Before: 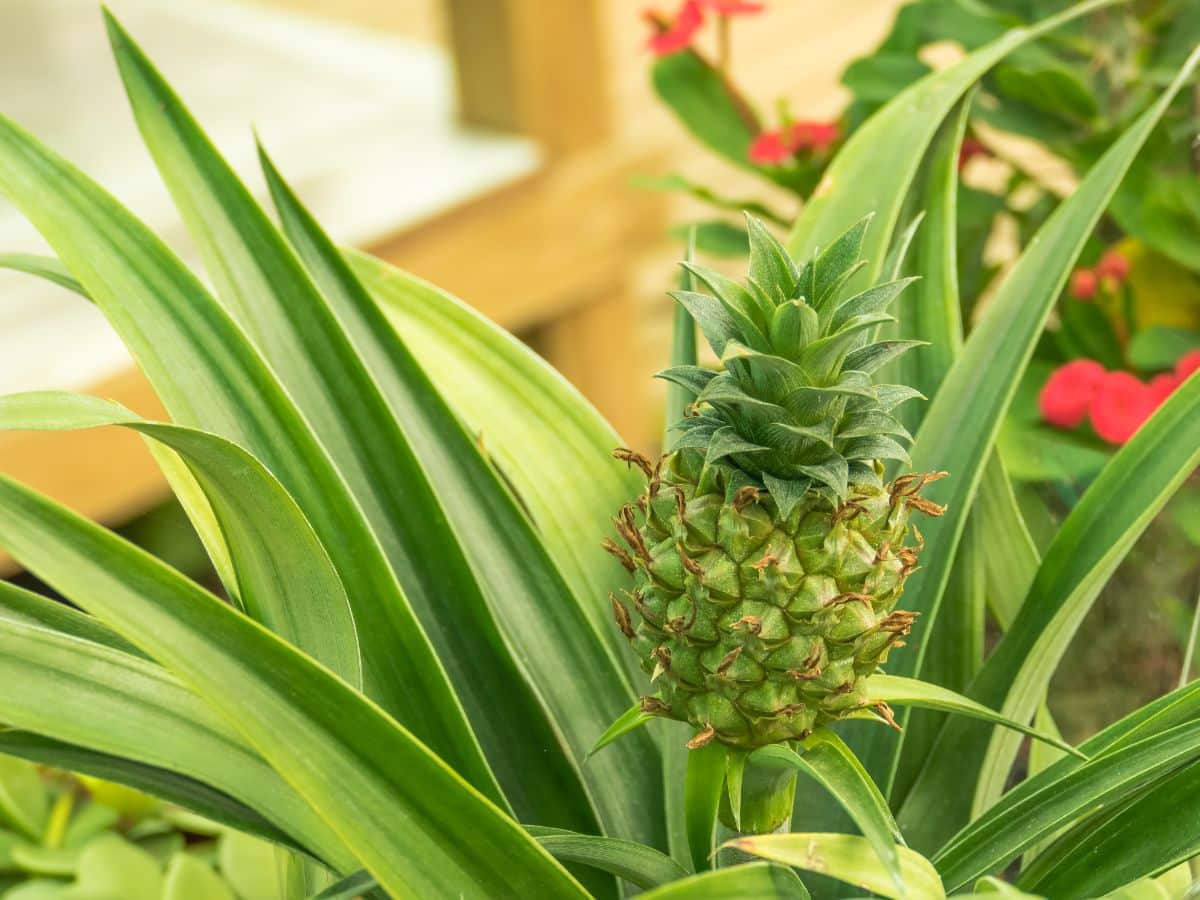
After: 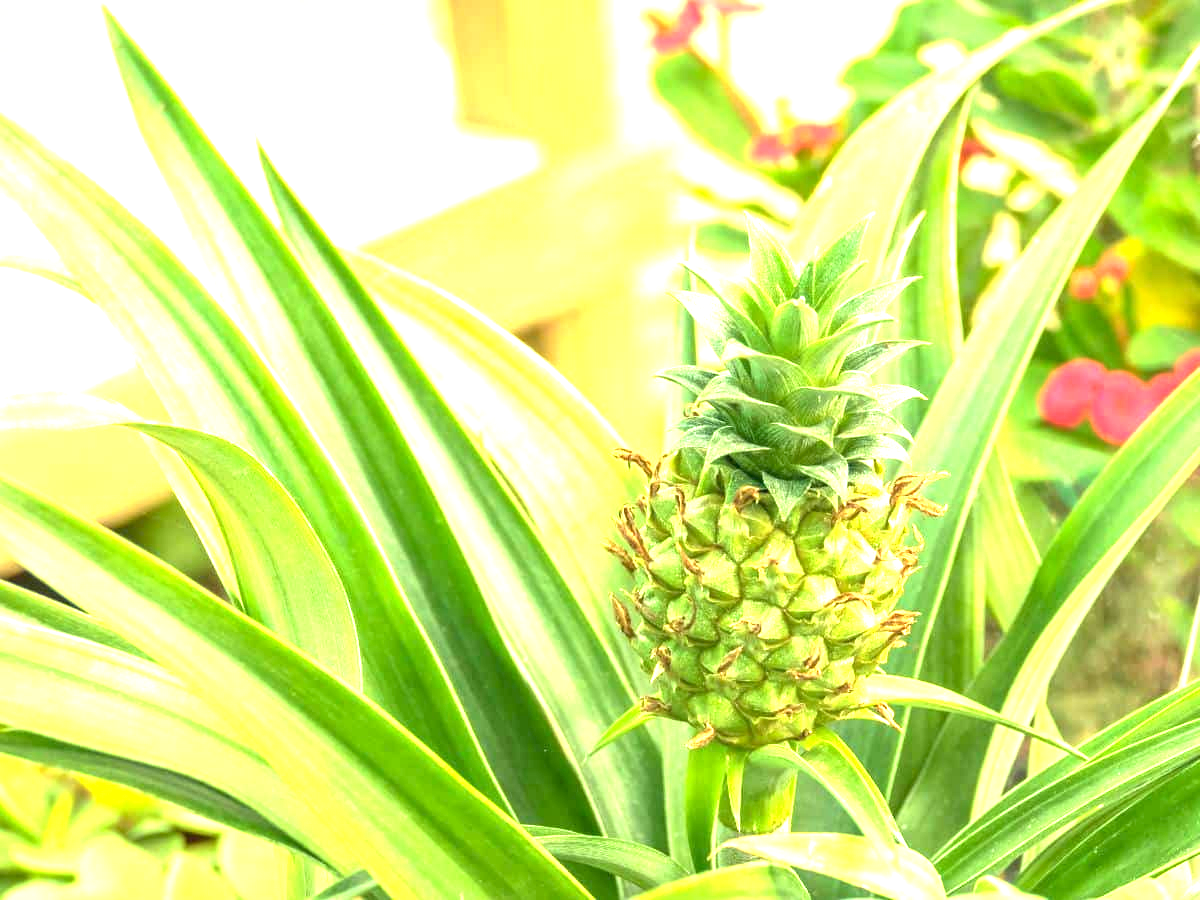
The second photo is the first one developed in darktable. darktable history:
exposure: black level correction 0.001, exposure 1.808 EV, compensate exposure bias true, compensate highlight preservation false
